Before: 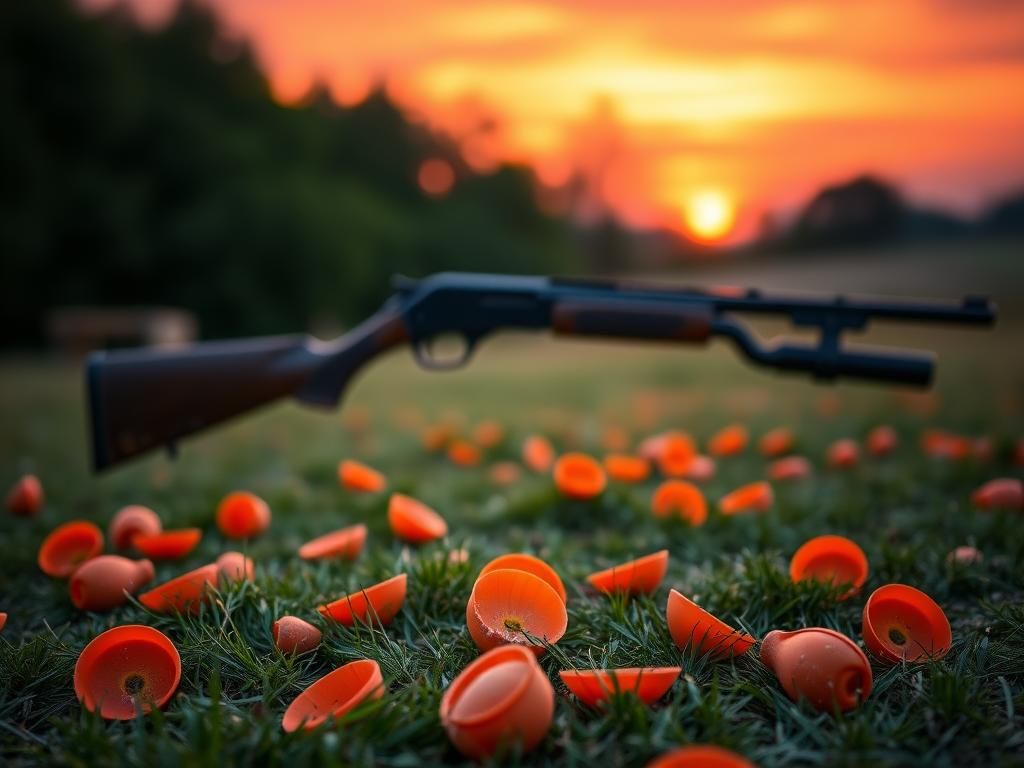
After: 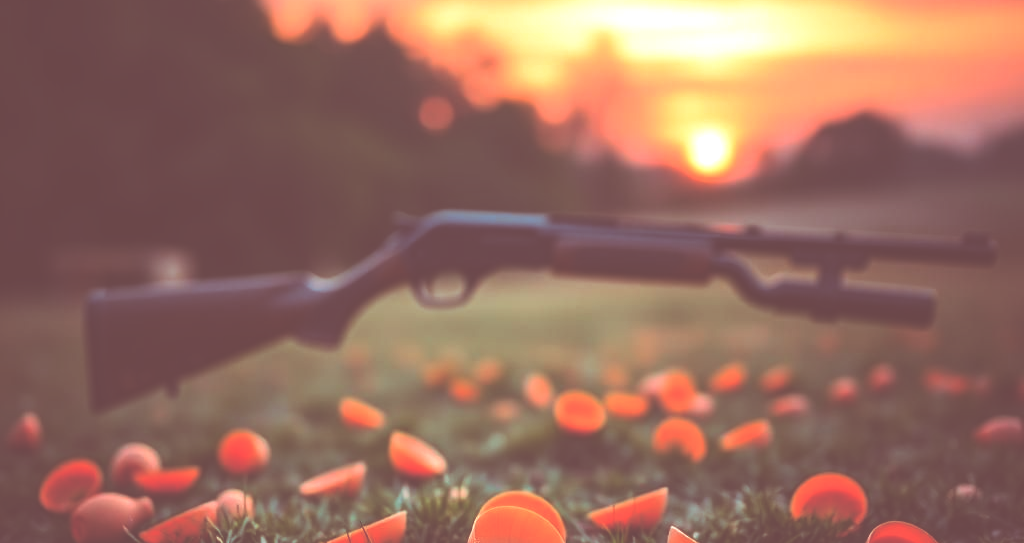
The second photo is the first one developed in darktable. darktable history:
crop and rotate: top 8.293%, bottom 20.996%
split-toning: on, module defaults
exposure: black level correction -0.071, exposure 0.5 EV, compensate highlight preservation false
color balance rgb: perceptual saturation grading › global saturation 20%, perceptual saturation grading › highlights -25%, perceptual saturation grading › shadows 25%
